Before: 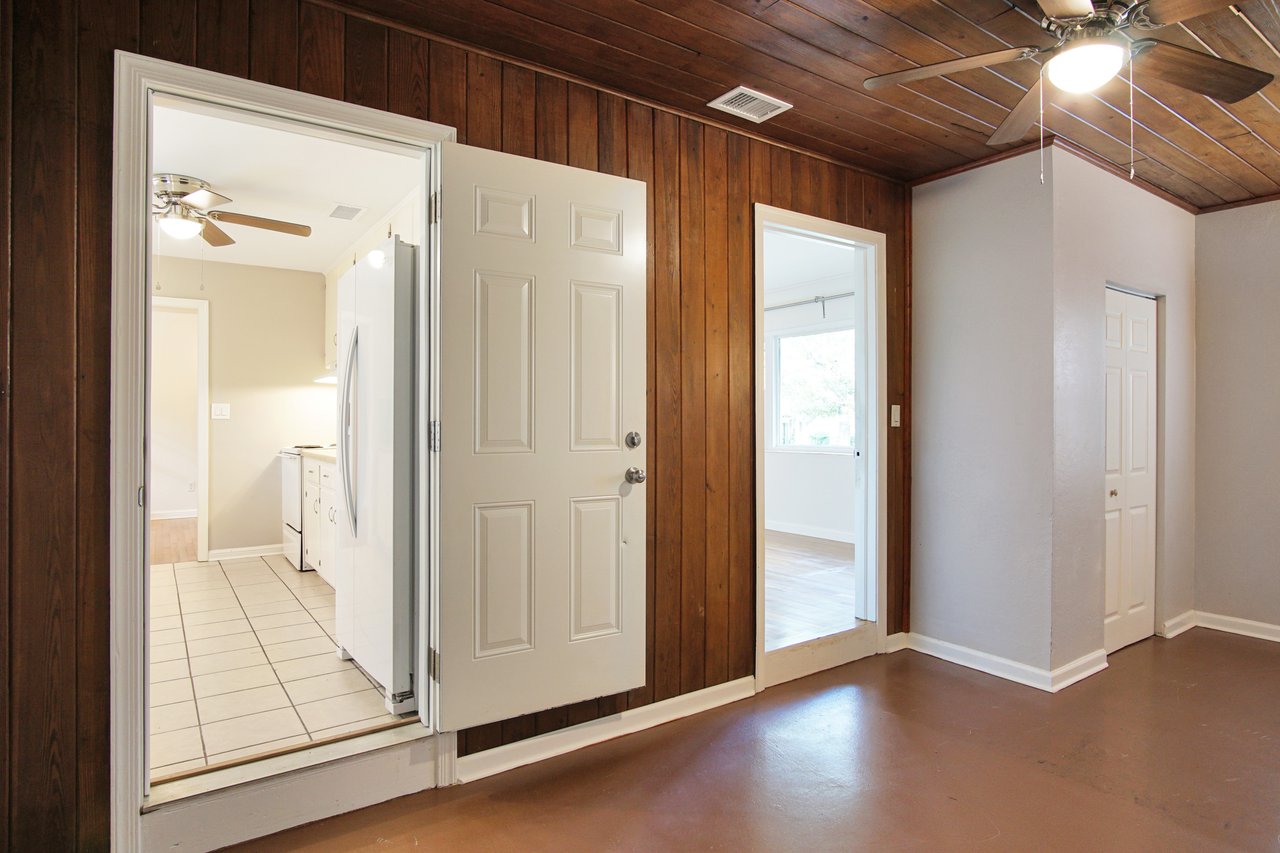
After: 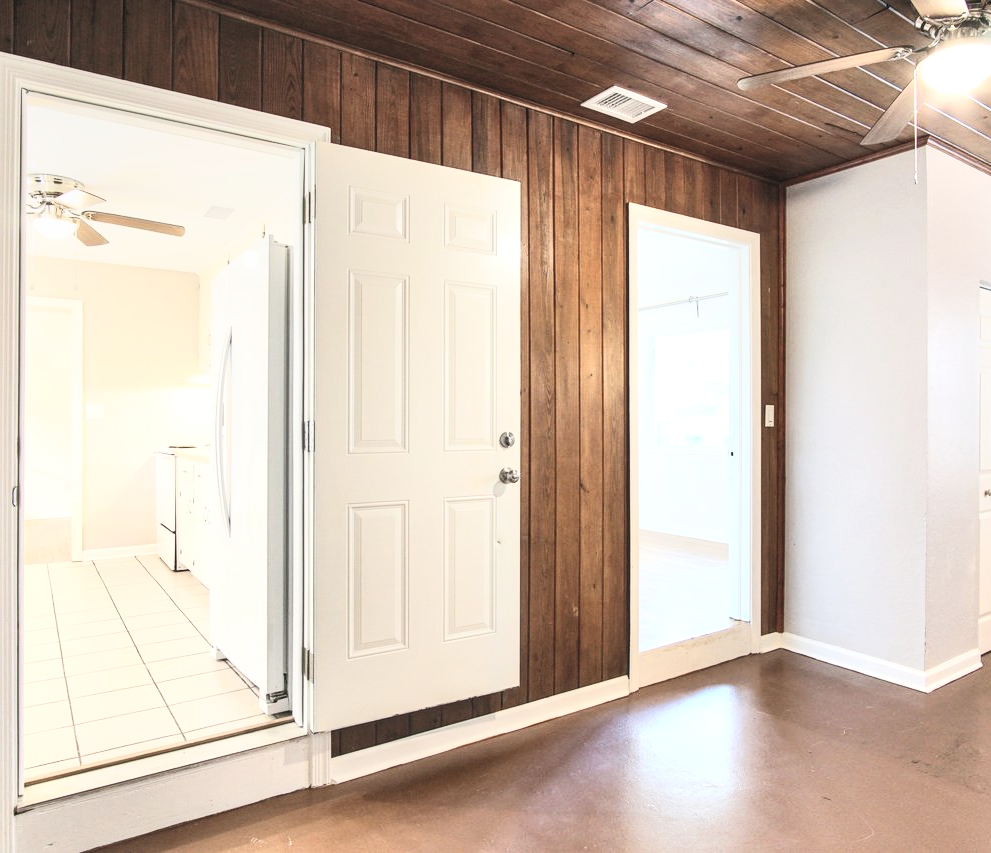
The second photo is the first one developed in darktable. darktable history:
contrast brightness saturation: contrast 0.43, brightness 0.56, saturation -0.19
crop: left 9.88%, right 12.664%
levels: levels [0.016, 0.5, 0.996]
local contrast: on, module defaults
